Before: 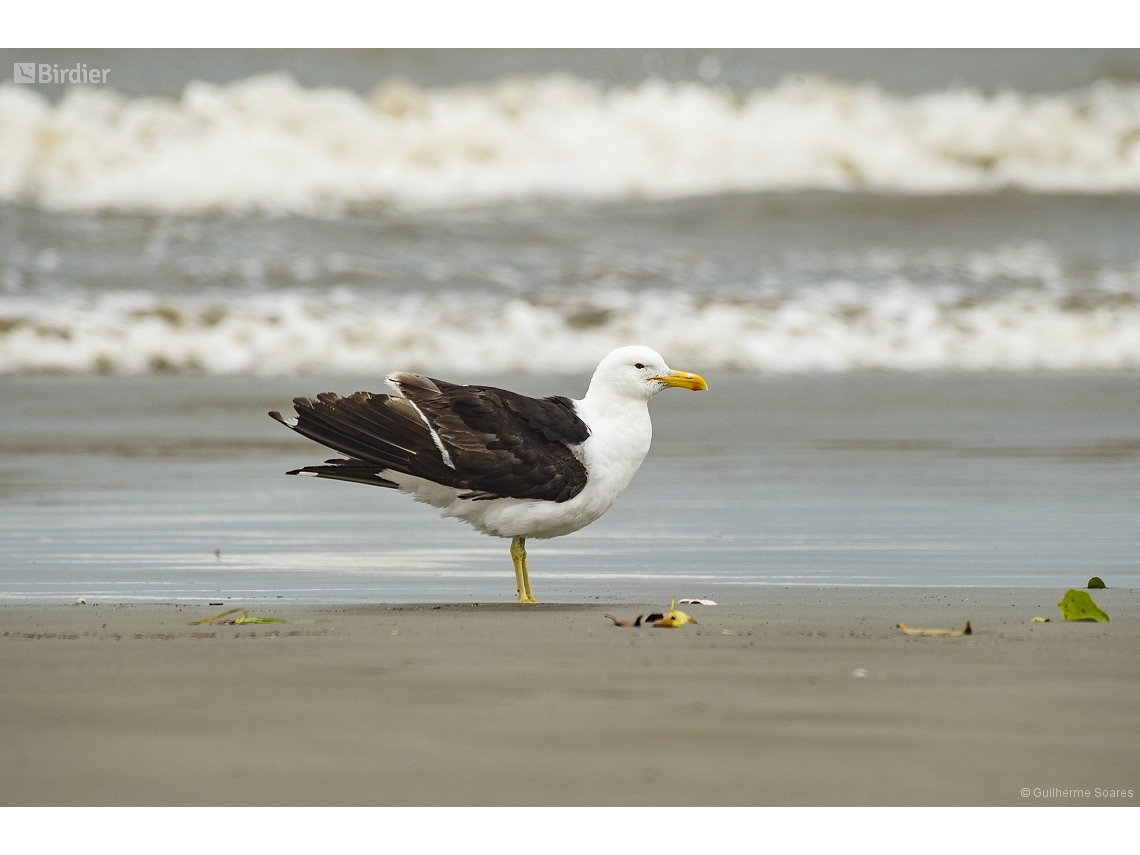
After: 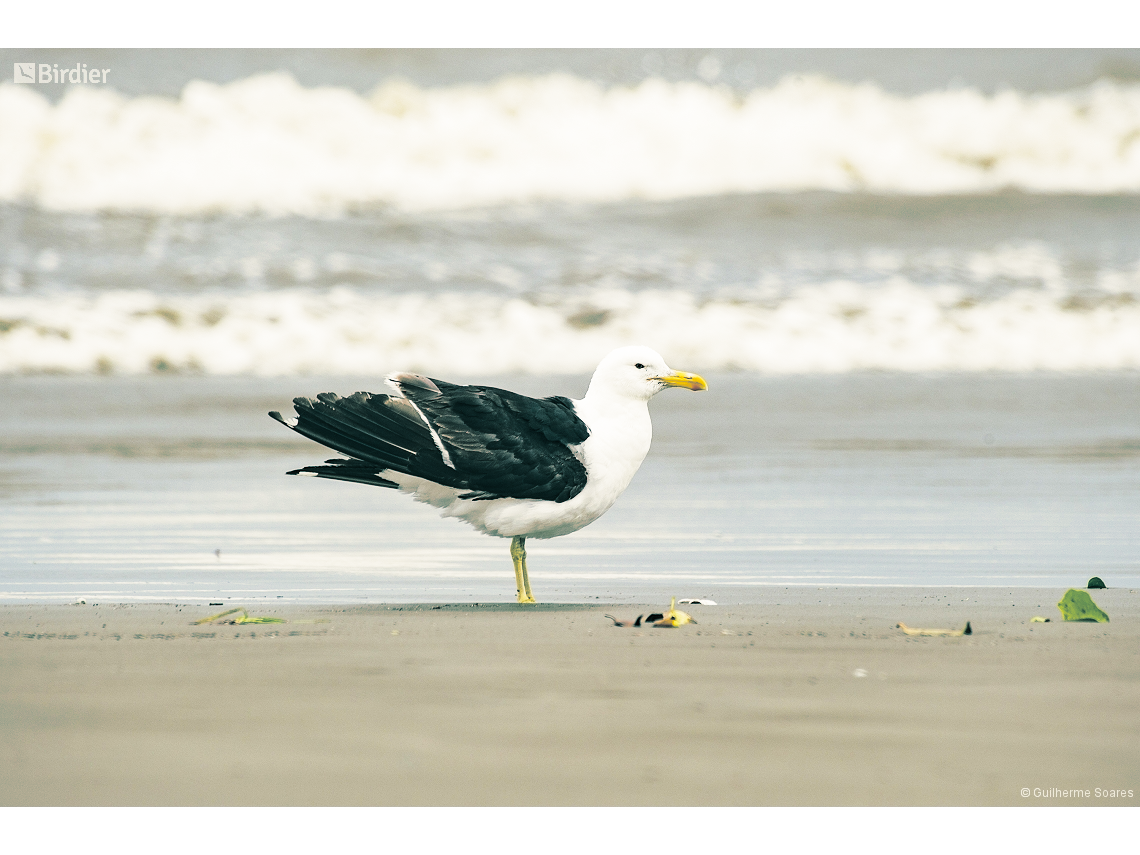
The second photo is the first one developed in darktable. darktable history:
split-toning: shadows › hue 186.43°, highlights › hue 49.29°, compress 30.29%
base curve: curves: ch0 [(0, 0) (0.028, 0.03) (0.121, 0.232) (0.46, 0.748) (0.859, 0.968) (1, 1)], preserve colors none
